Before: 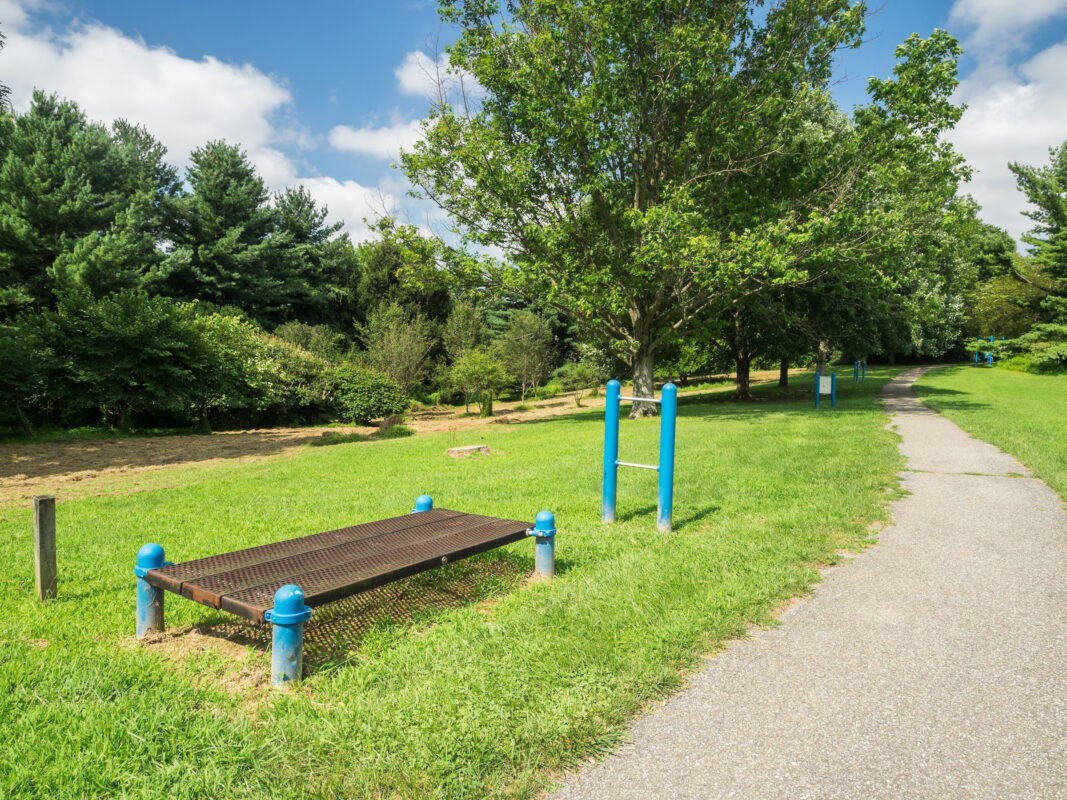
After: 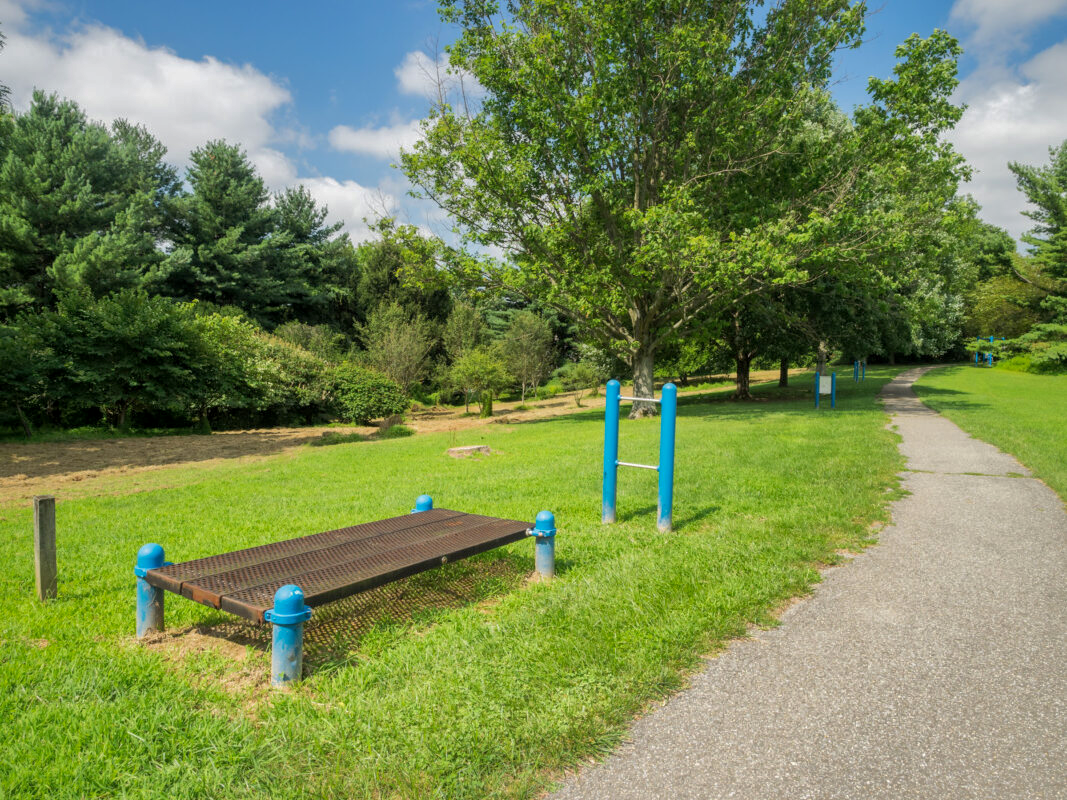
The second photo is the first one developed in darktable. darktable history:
shadows and highlights: shadows 40.22, highlights -59.85
exposure: black level correction 0.002, compensate highlight preservation false
